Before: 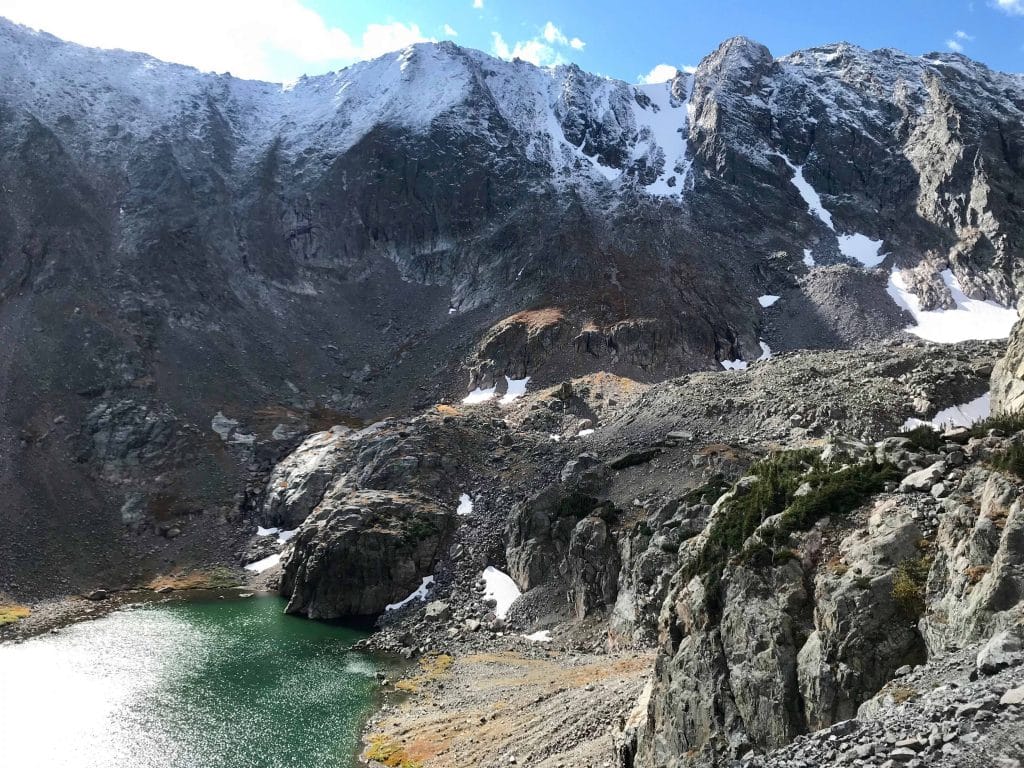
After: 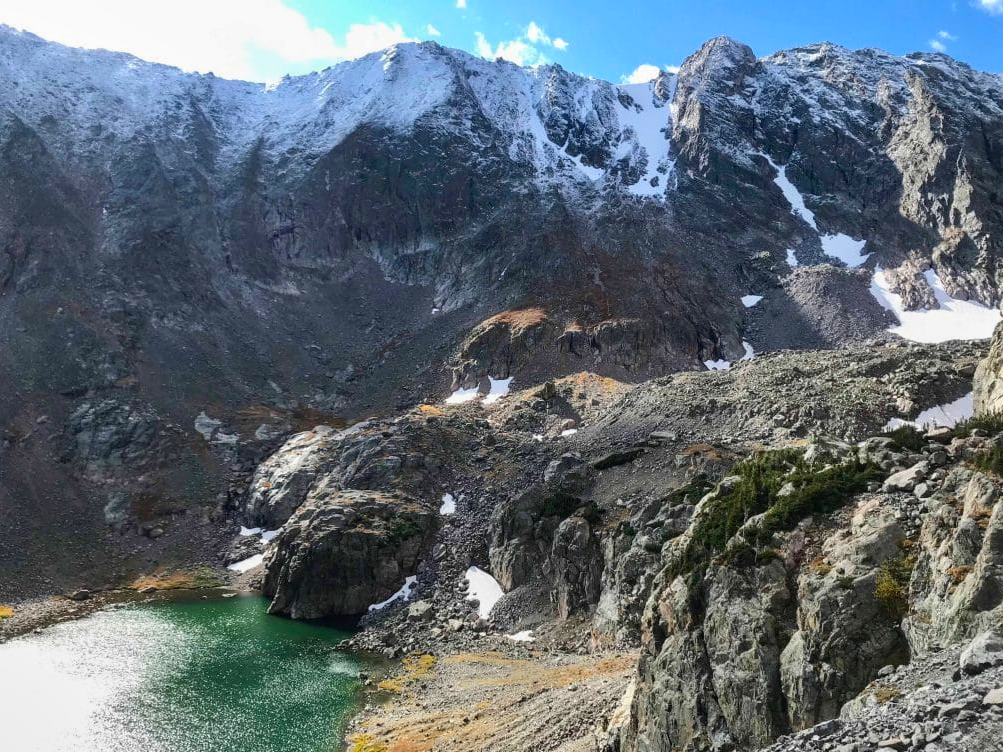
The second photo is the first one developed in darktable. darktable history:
local contrast: detail 110%
color balance rgb: perceptual saturation grading › global saturation 30%, global vibrance 10%
crop: left 1.743%, right 0.268%, bottom 2.011%
